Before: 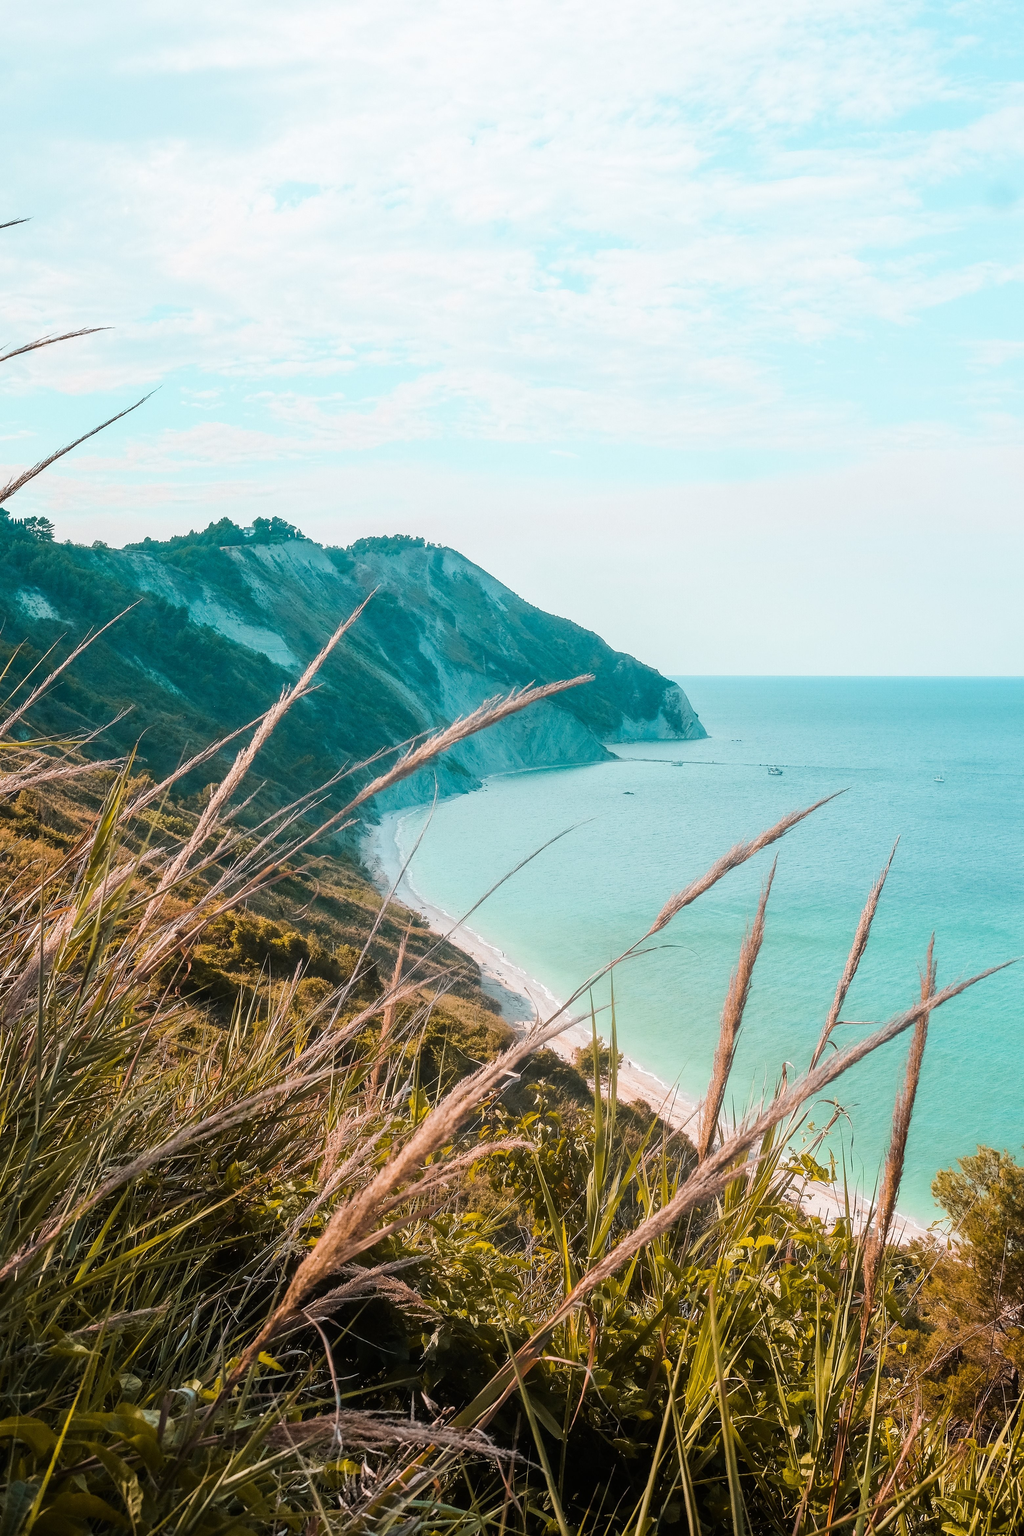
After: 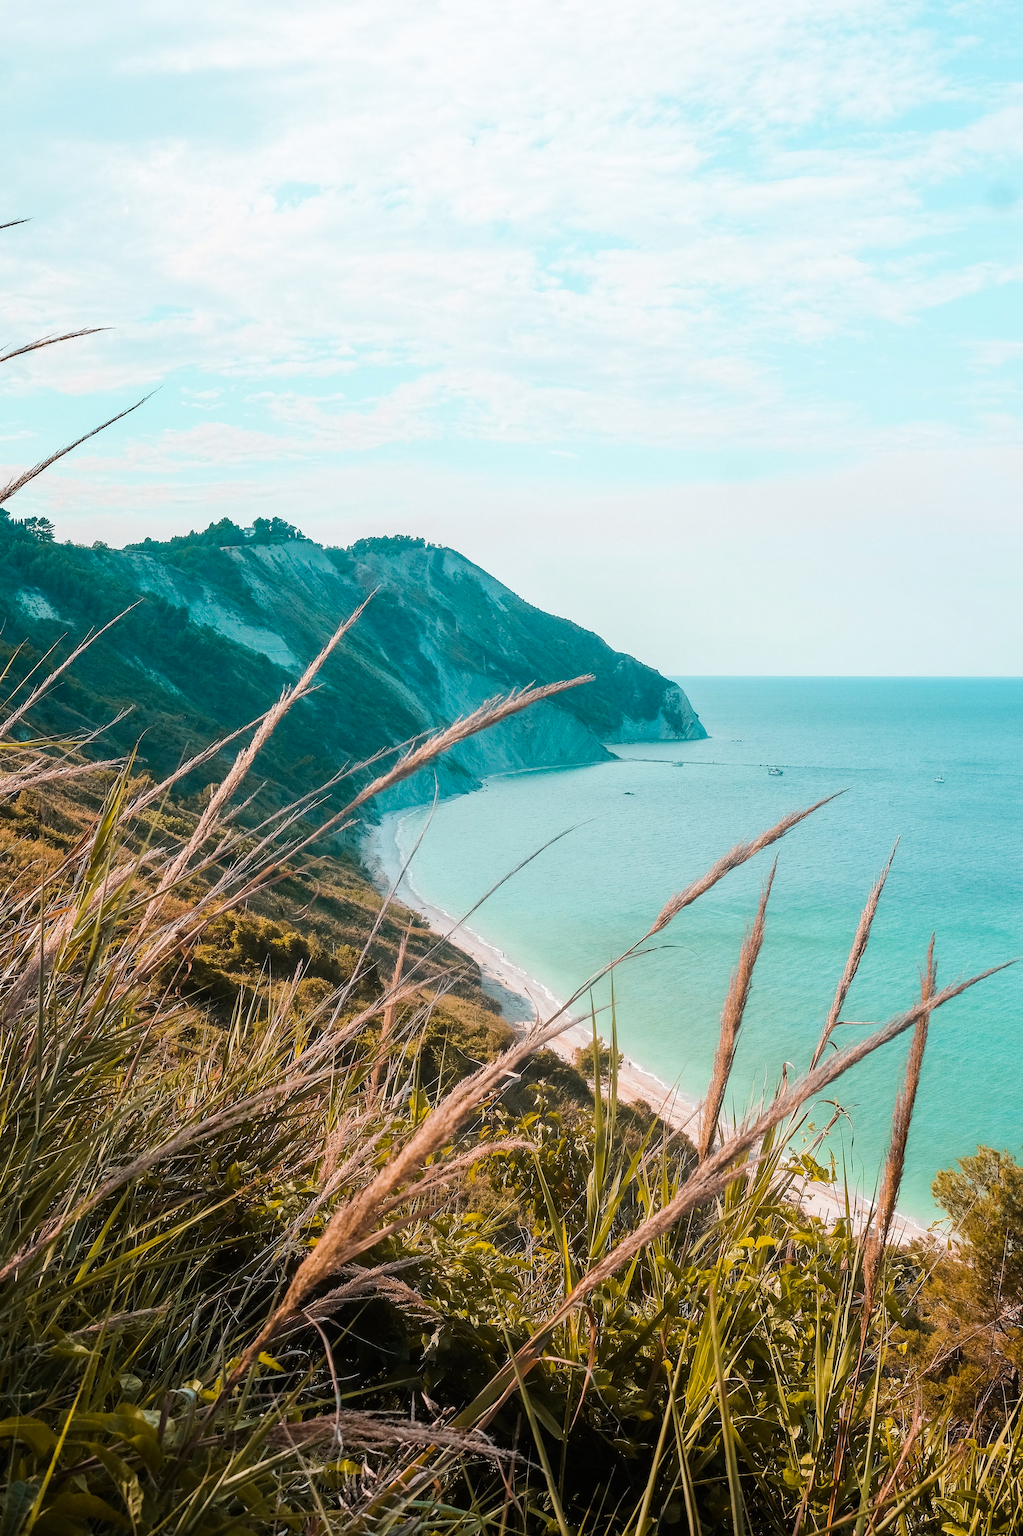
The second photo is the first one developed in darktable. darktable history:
tone equalizer: edges refinement/feathering 500, mask exposure compensation -1.57 EV, preserve details no
haze removal: strength 0.284, distance 0.256, compatibility mode true, adaptive false
